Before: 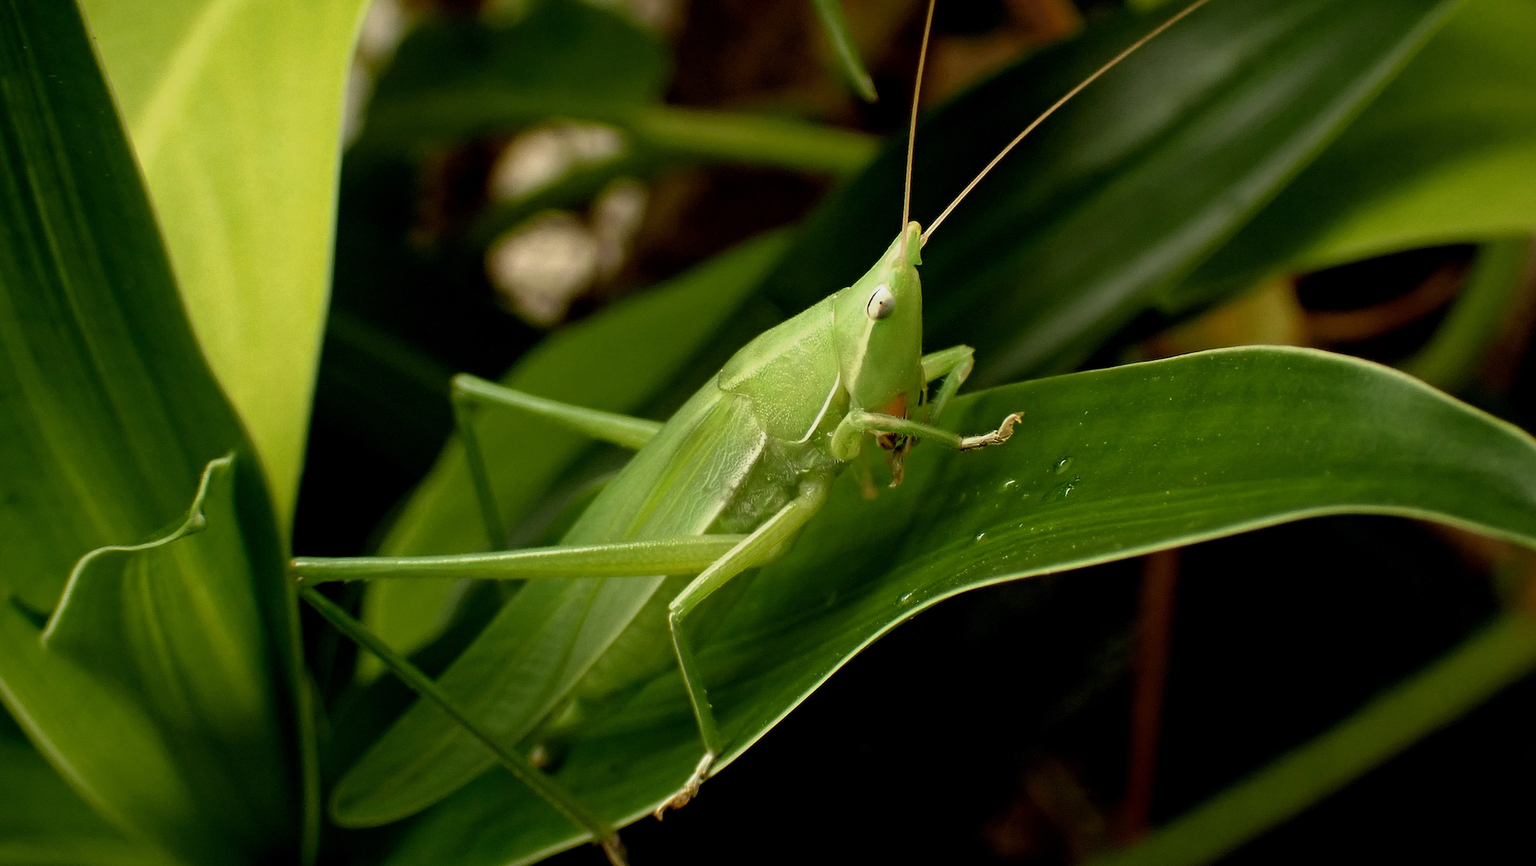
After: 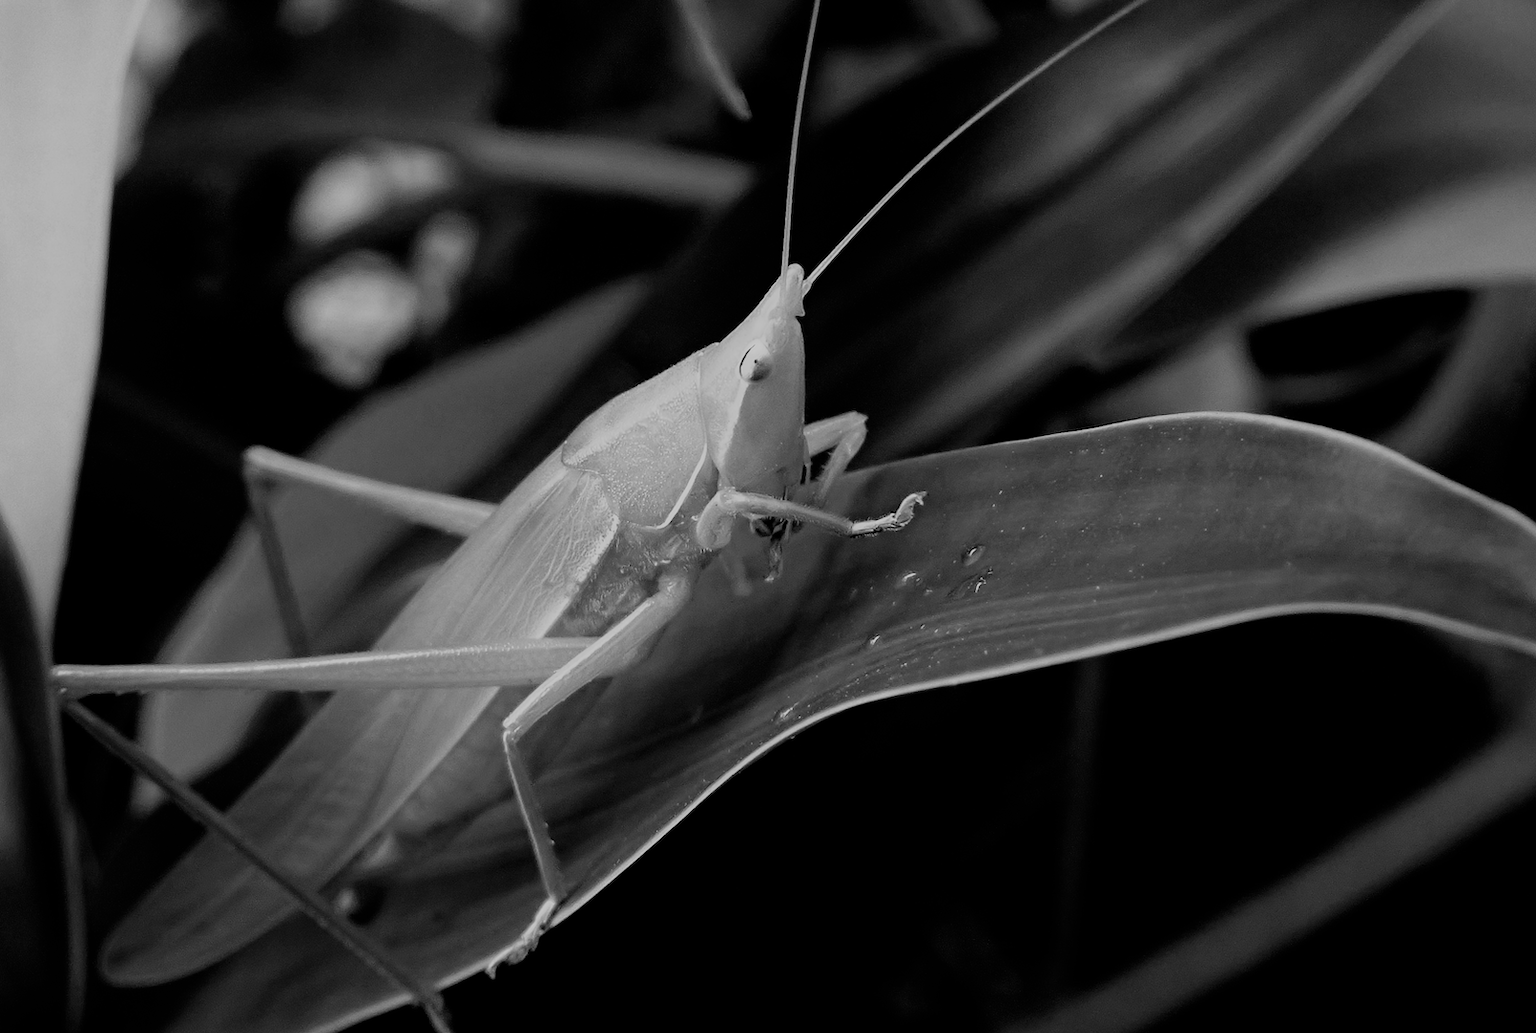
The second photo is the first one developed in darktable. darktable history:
crop: left 16.145%
filmic rgb: black relative exposure -7.65 EV, white relative exposure 4.56 EV, hardness 3.61, contrast 1.05
monochrome: a -71.75, b 75.82
